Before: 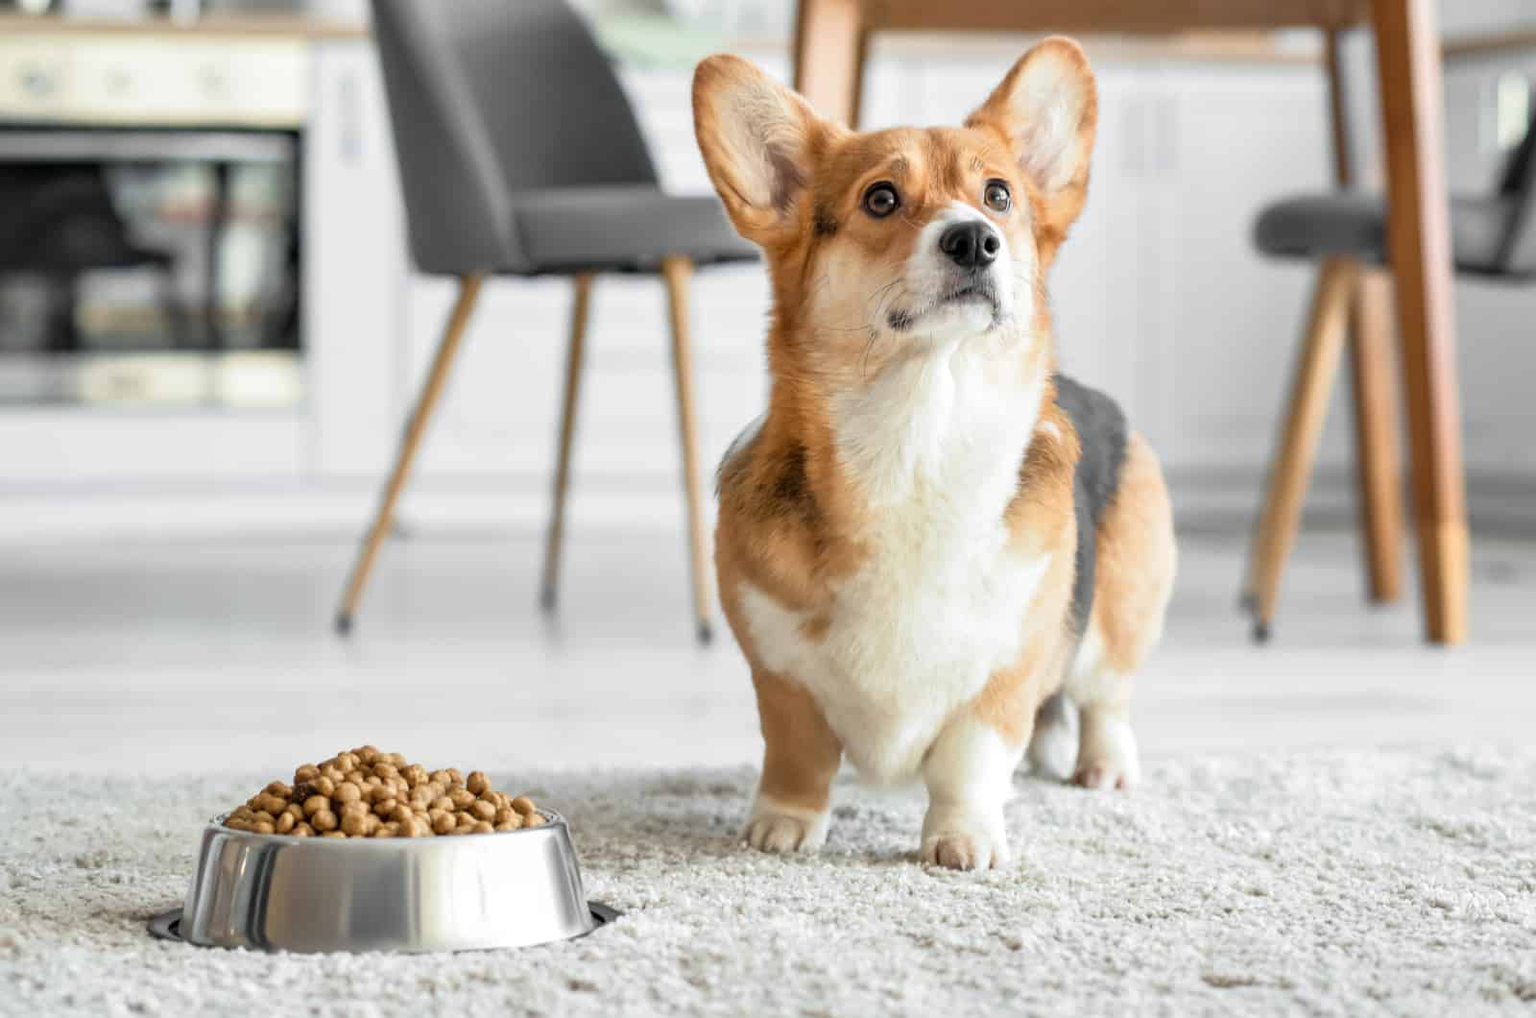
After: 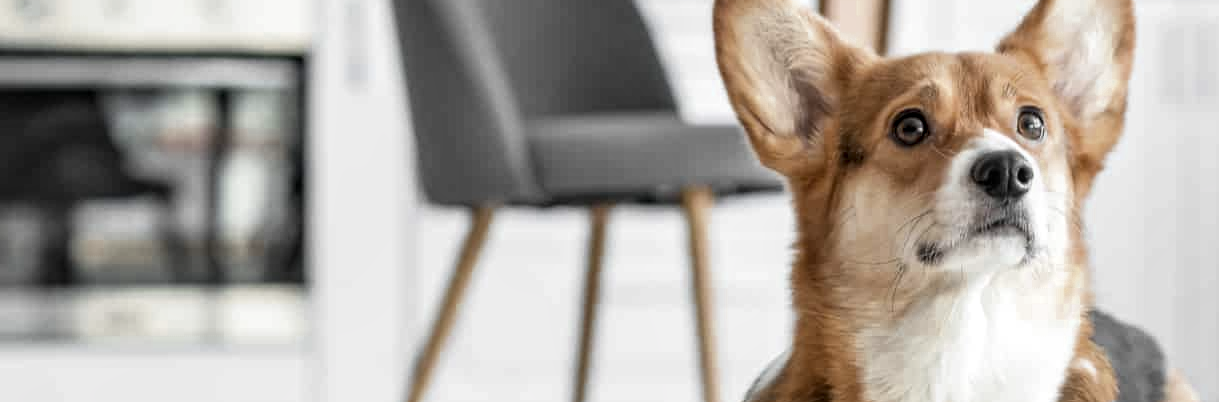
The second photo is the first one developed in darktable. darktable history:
local contrast: on, module defaults
contrast brightness saturation: contrast 0.103, saturation -0.363
crop: left 0.517%, top 7.639%, right 23.288%, bottom 54.347%
color zones: curves: ch0 [(0.11, 0.396) (0.195, 0.36) (0.25, 0.5) (0.303, 0.412) (0.357, 0.544) (0.75, 0.5) (0.967, 0.328)]; ch1 [(0, 0.468) (0.112, 0.512) (0.202, 0.6) (0.25, 0.5) (0.307, 0.352) (0.357, 0.544) (0.75, 0.5) (0.963, 0.524)]
